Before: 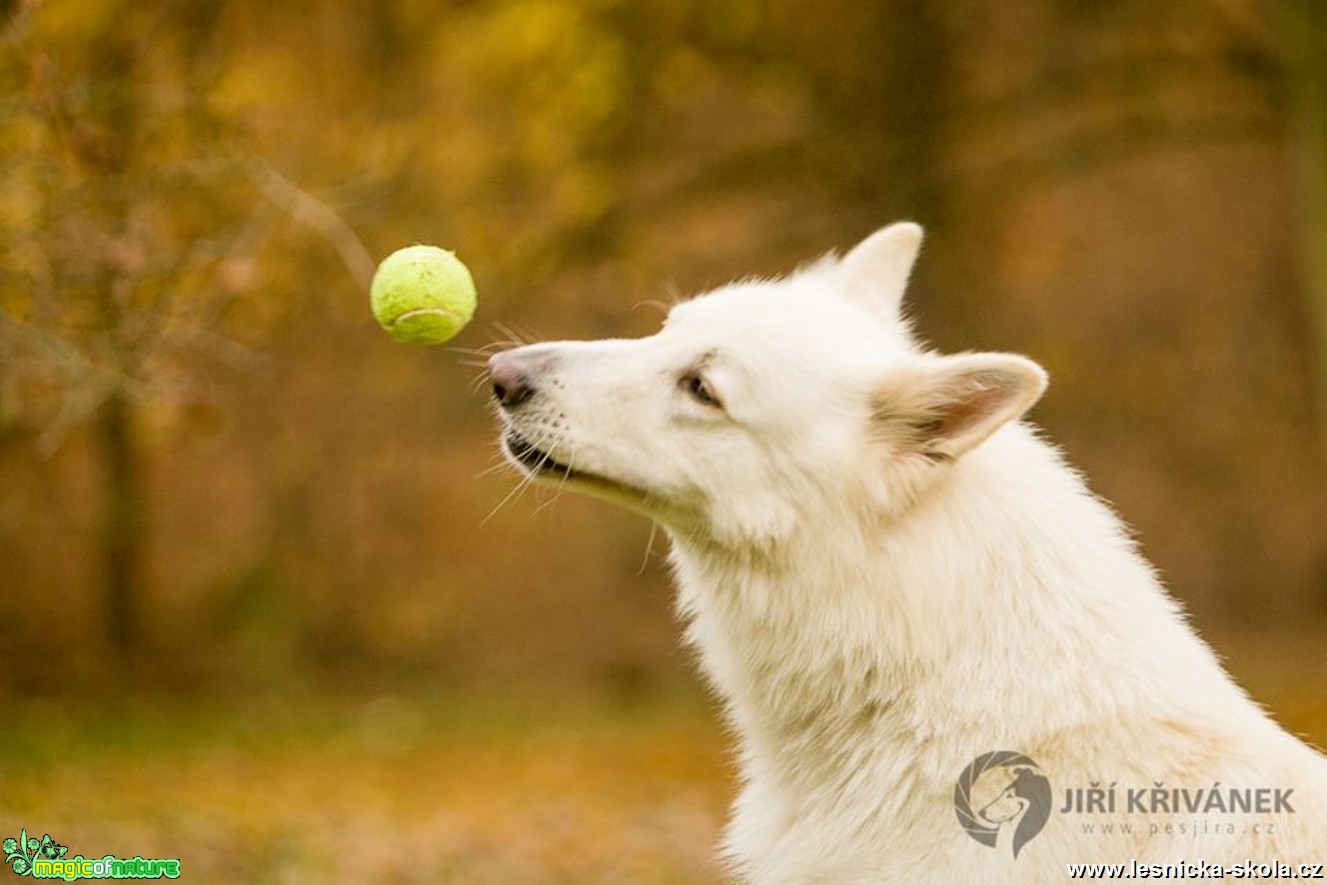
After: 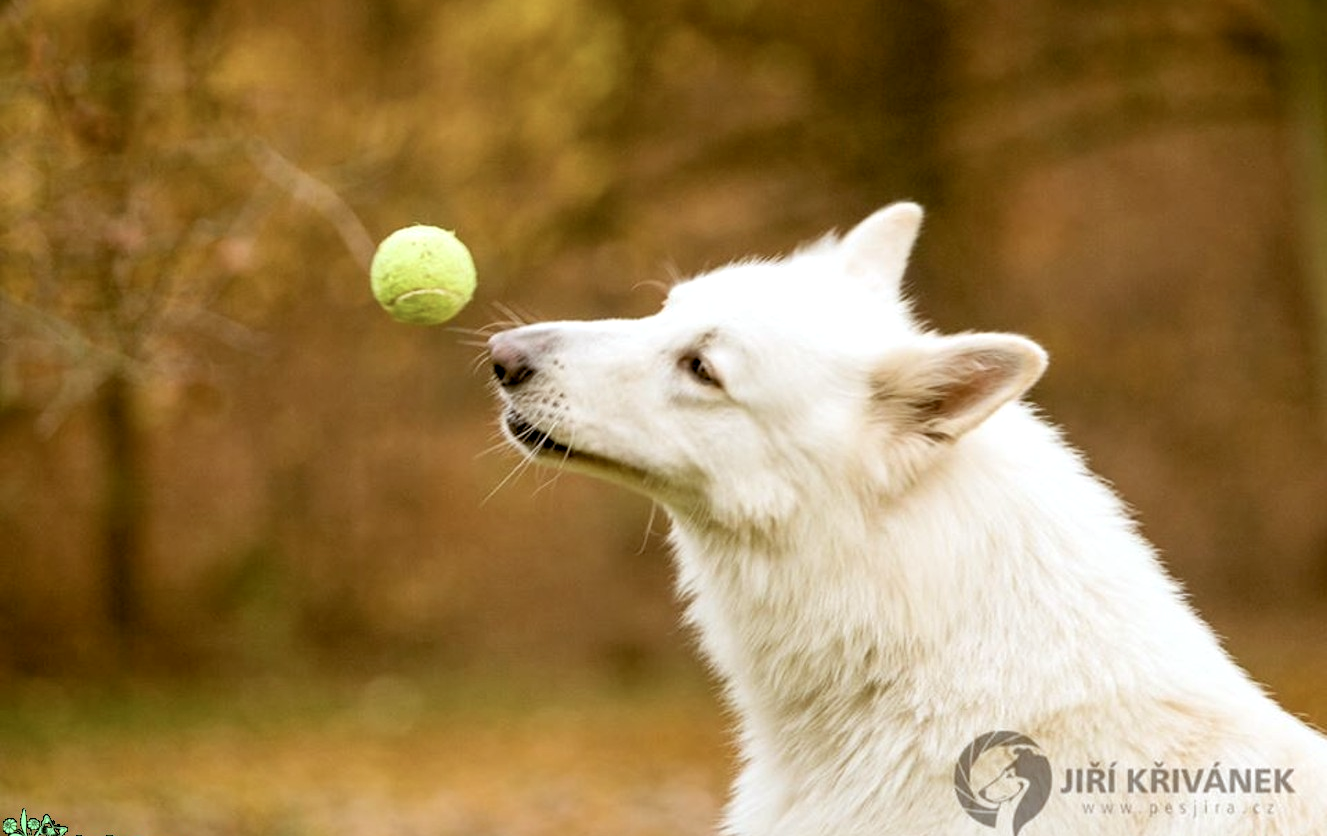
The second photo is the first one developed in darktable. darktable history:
crop and rotate: top 2.29%, bottom 3.218%
color balance rgb: power › luminance -3.548%, power › chroma 0.559%, power › hue 38.4°, highlights gain › luminance 16.685%, highlights gain › chroma 2.883%, highlights gain › hue 256.72°, global offset › luminance -1.015%, linear chroma grading › global chroma -15.58%, perceptual saturation grading › global saturation 0.261%
